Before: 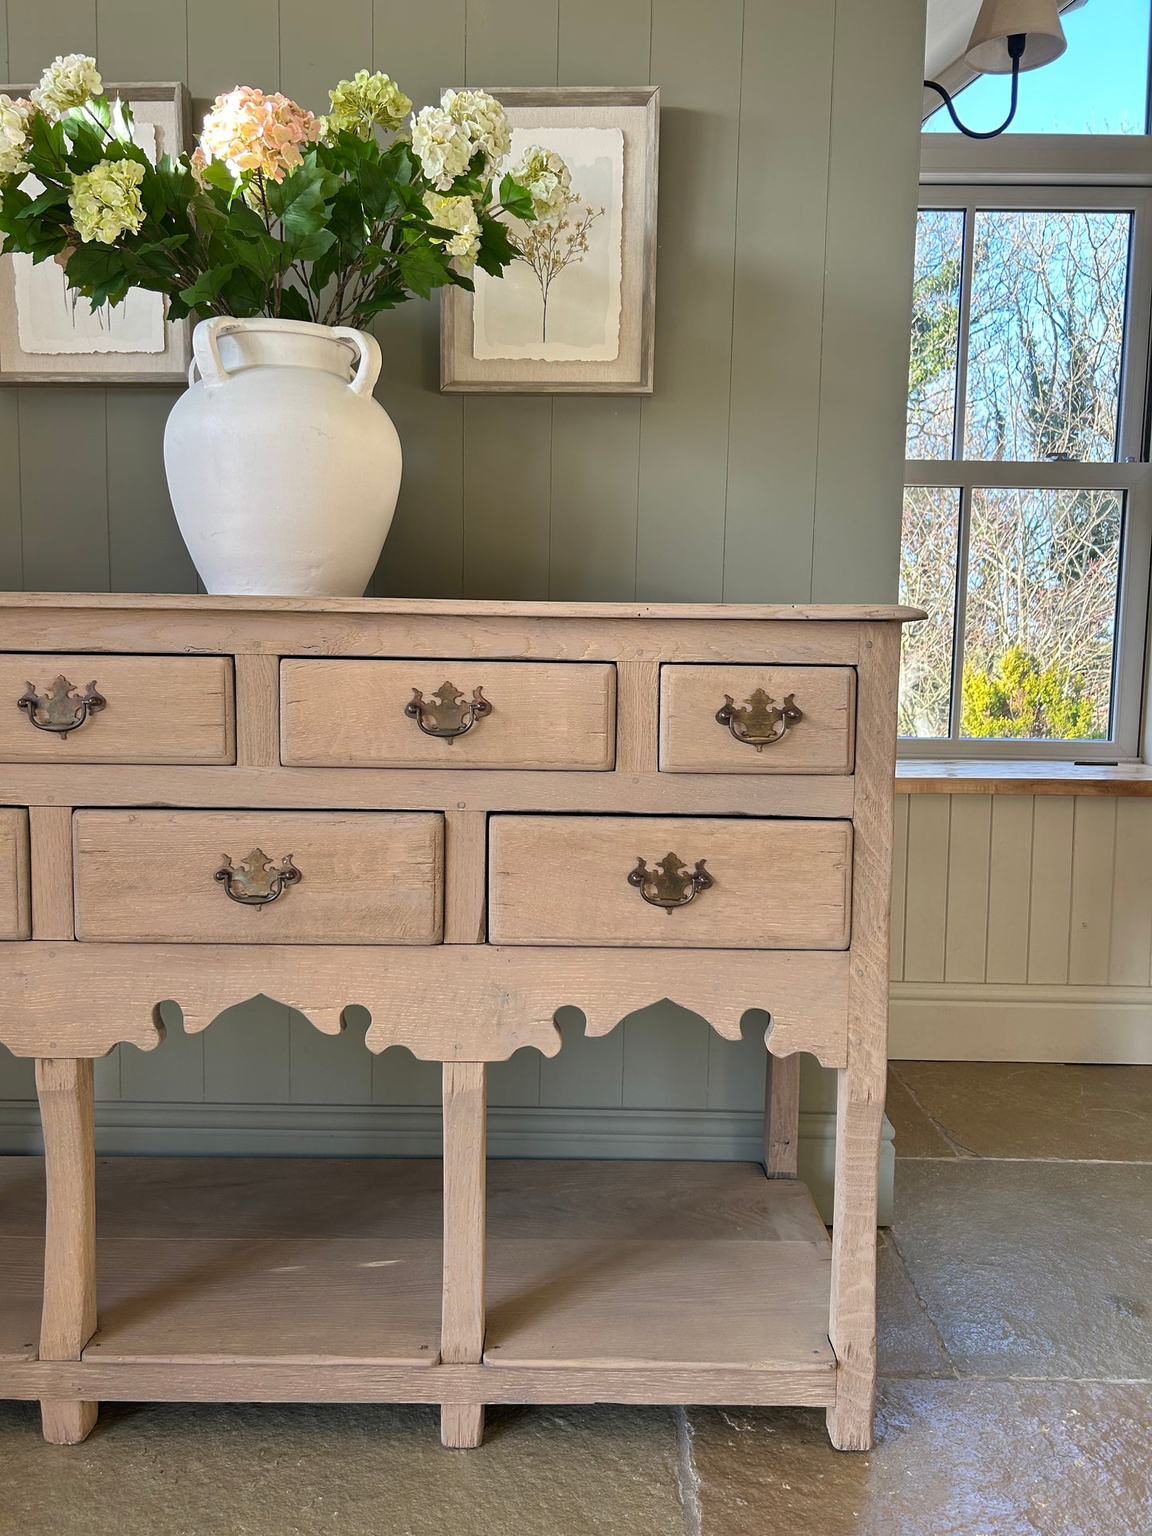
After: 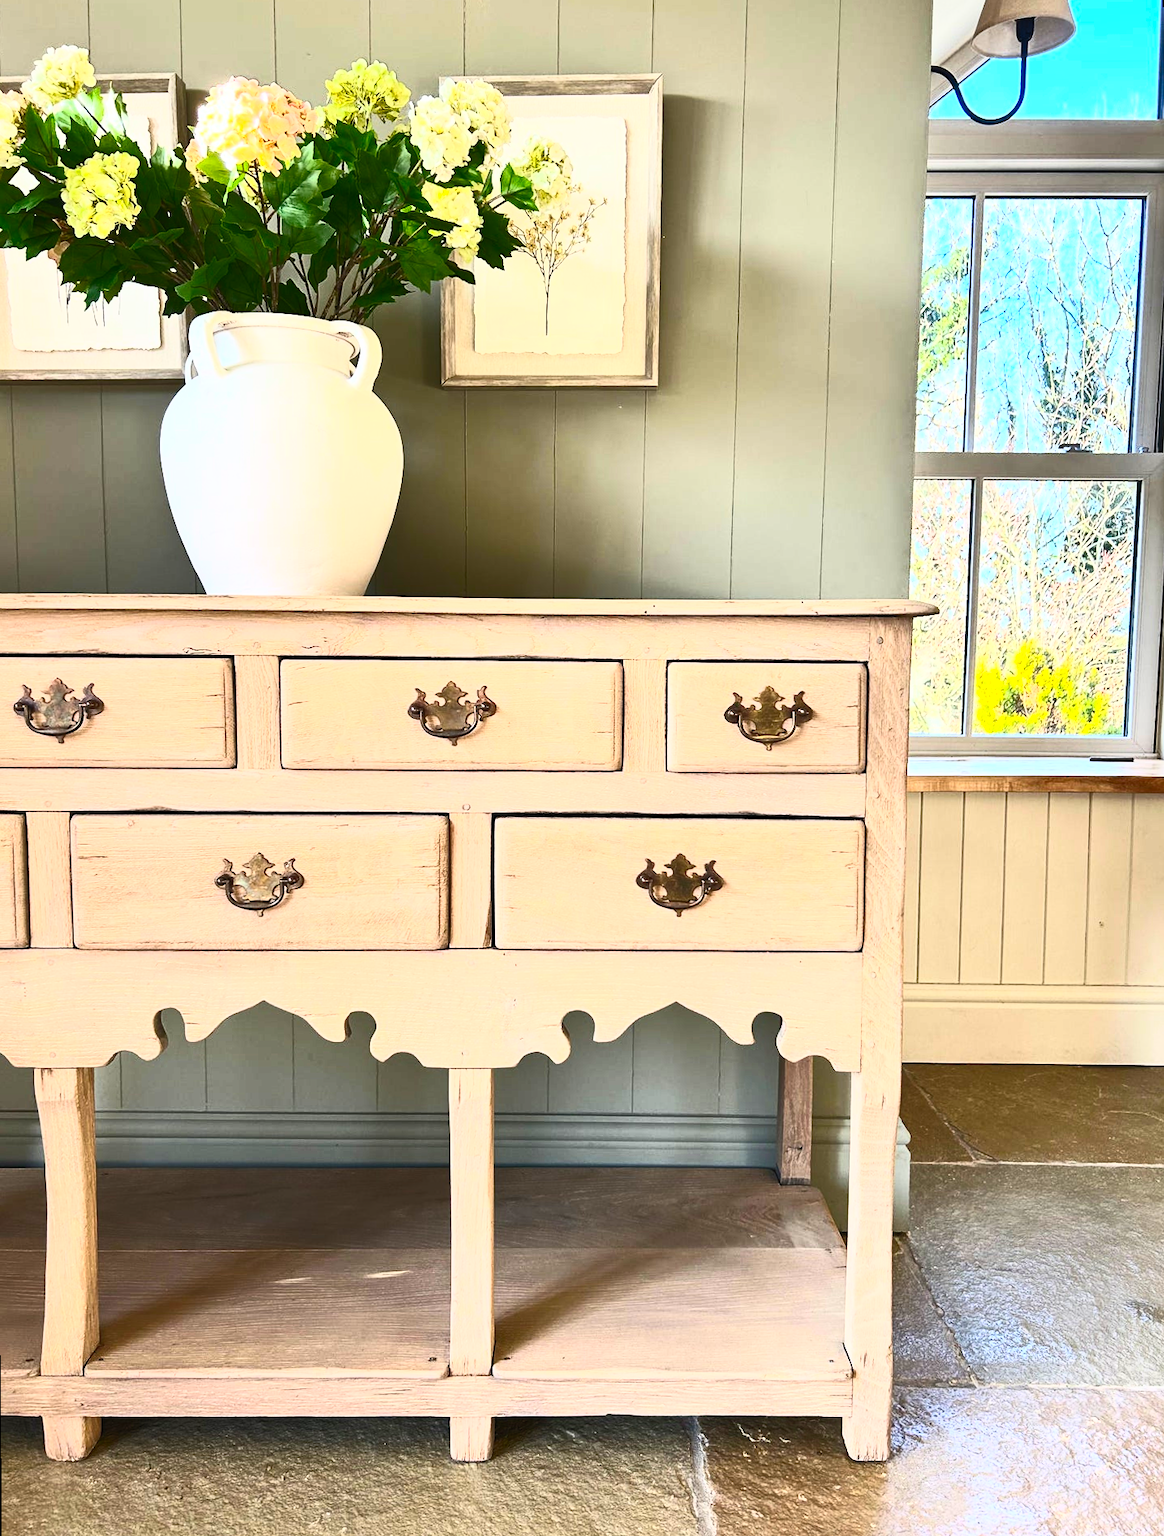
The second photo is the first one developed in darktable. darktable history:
rotate and perspective: rotation -0.45°, automatic cropping original format, crop left 0.008, crop right 0.992, crop top 0.012, crop bottom 0.988
contrast brightness saturation: contrast 0.83, brightness 0.59, saturation 0.59
